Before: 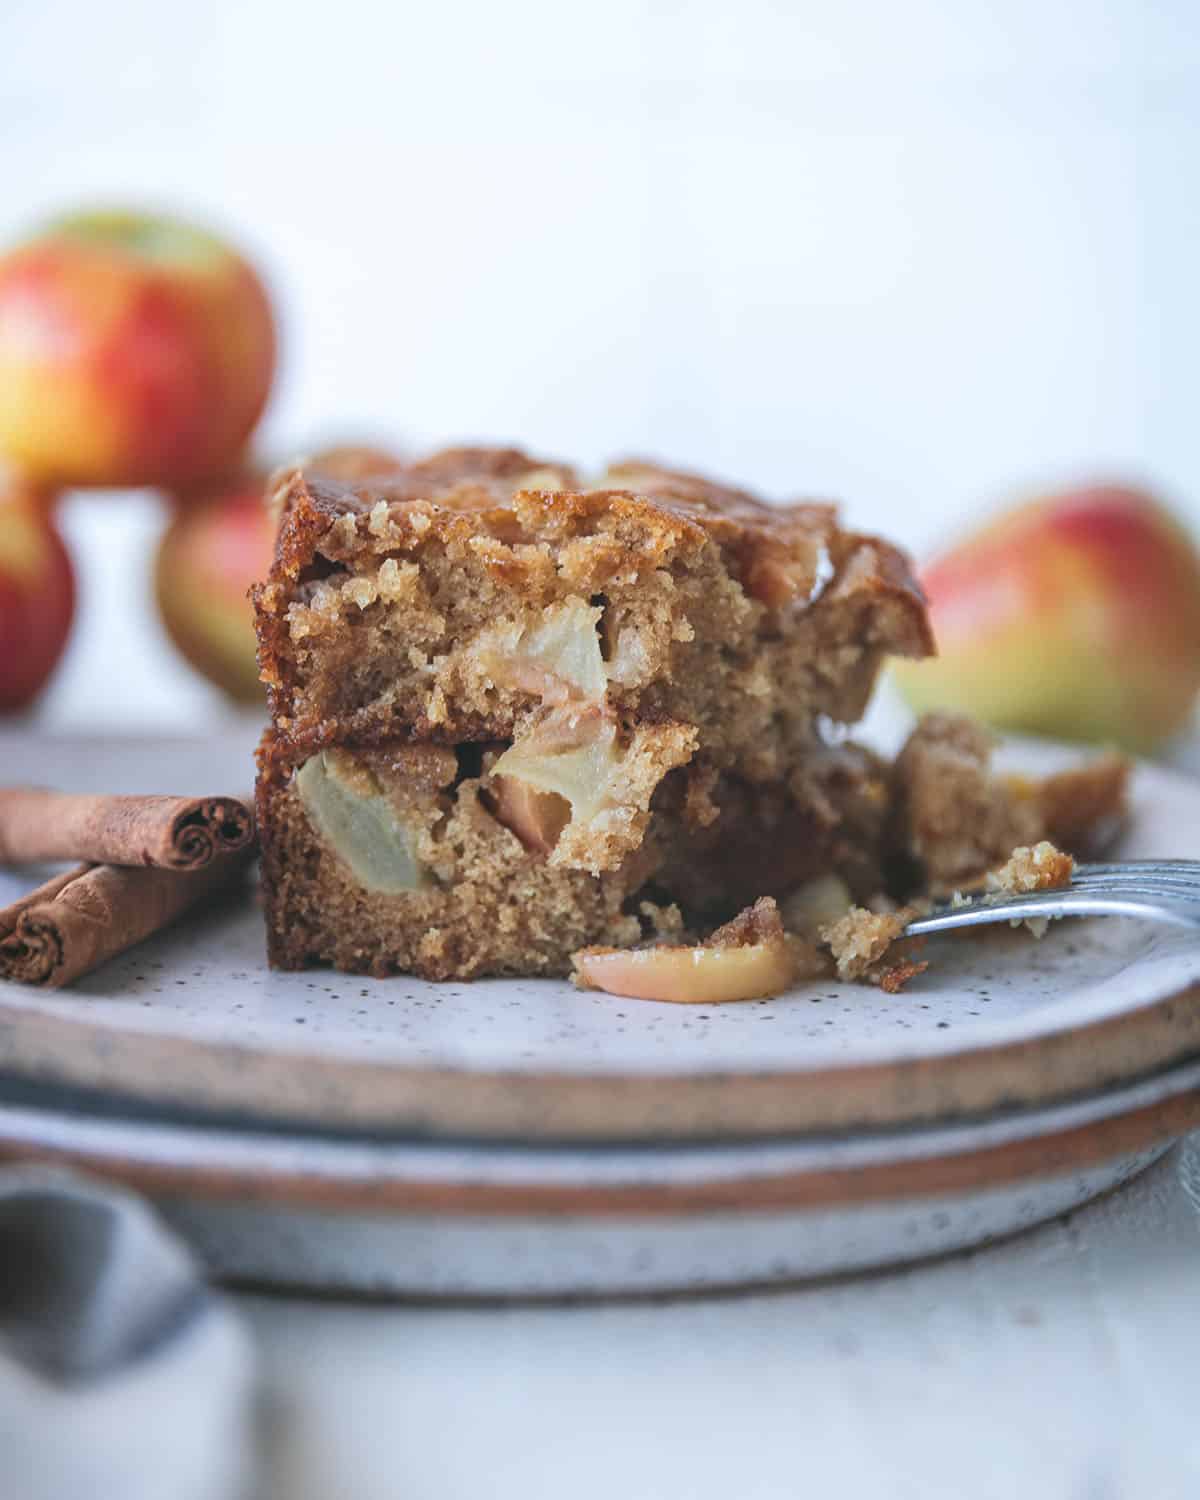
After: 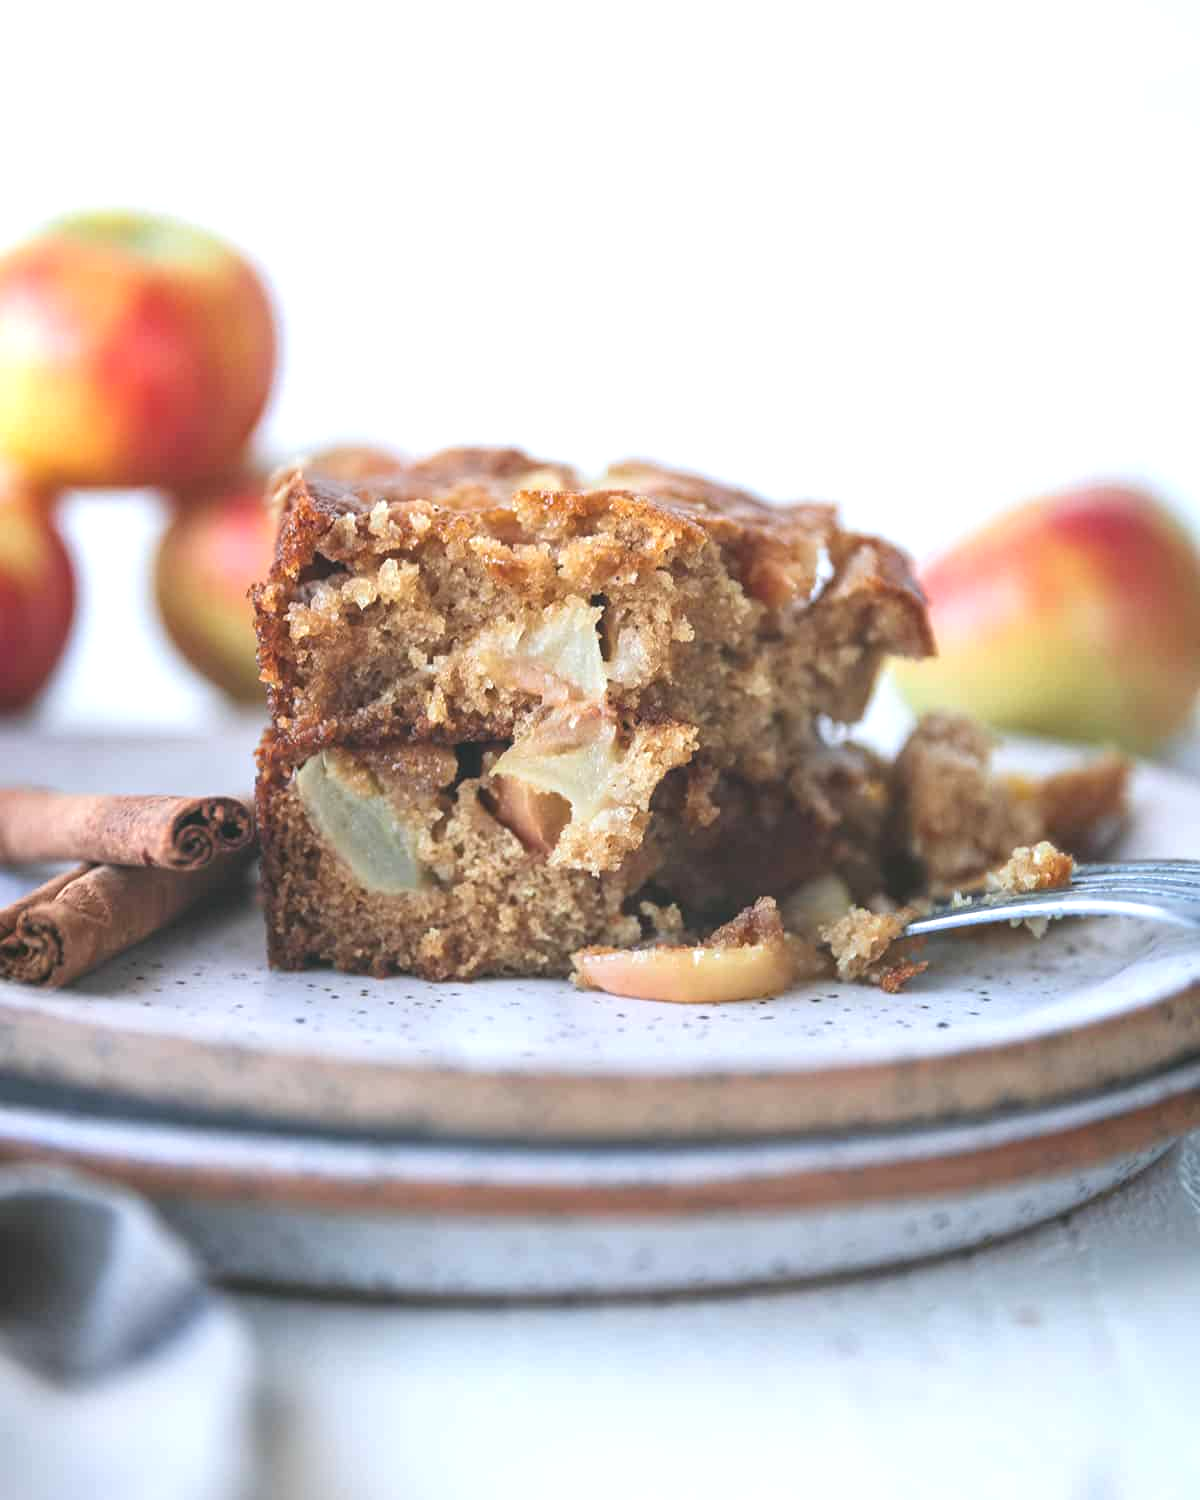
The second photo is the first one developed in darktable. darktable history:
exposure: black level correction -0.002, exposure 0.535 EV, compensate highlight preservation false
